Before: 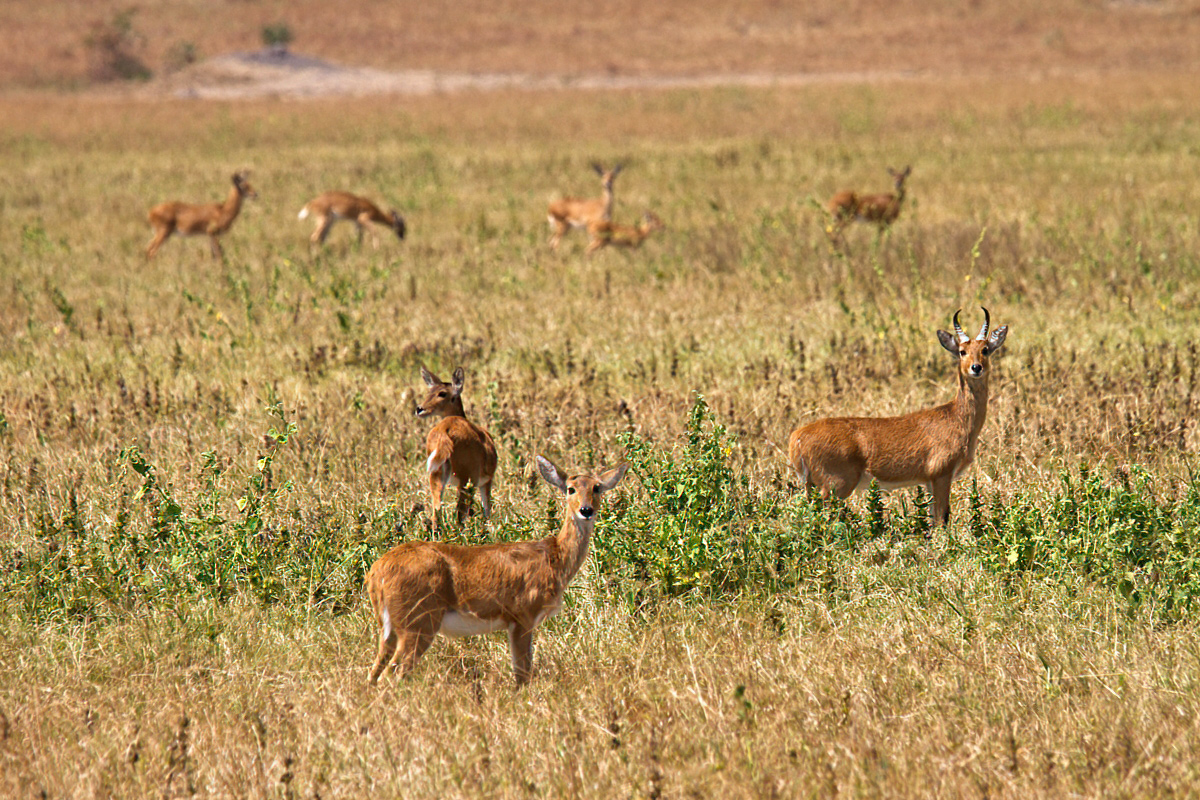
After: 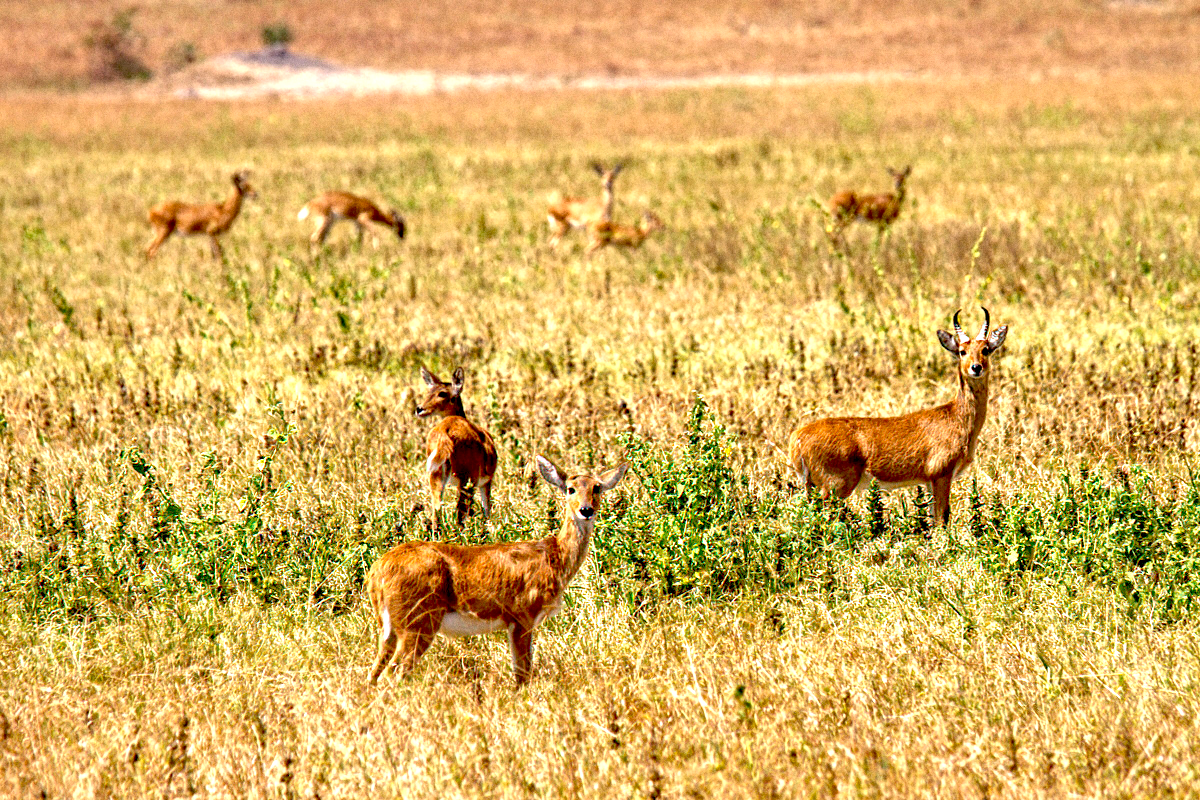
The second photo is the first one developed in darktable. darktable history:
local contrast: on, module defaults
grain: on, module defaults
shadows and highlights: shadows 25, highlights -25
exposure: black level correction 0.035, exposure 0.9 EV, compensate highlight preservation false
vignetting: fall-off start 116.67%, fall-off radius 59.26%, brightness -0.31, saturation -0.056
